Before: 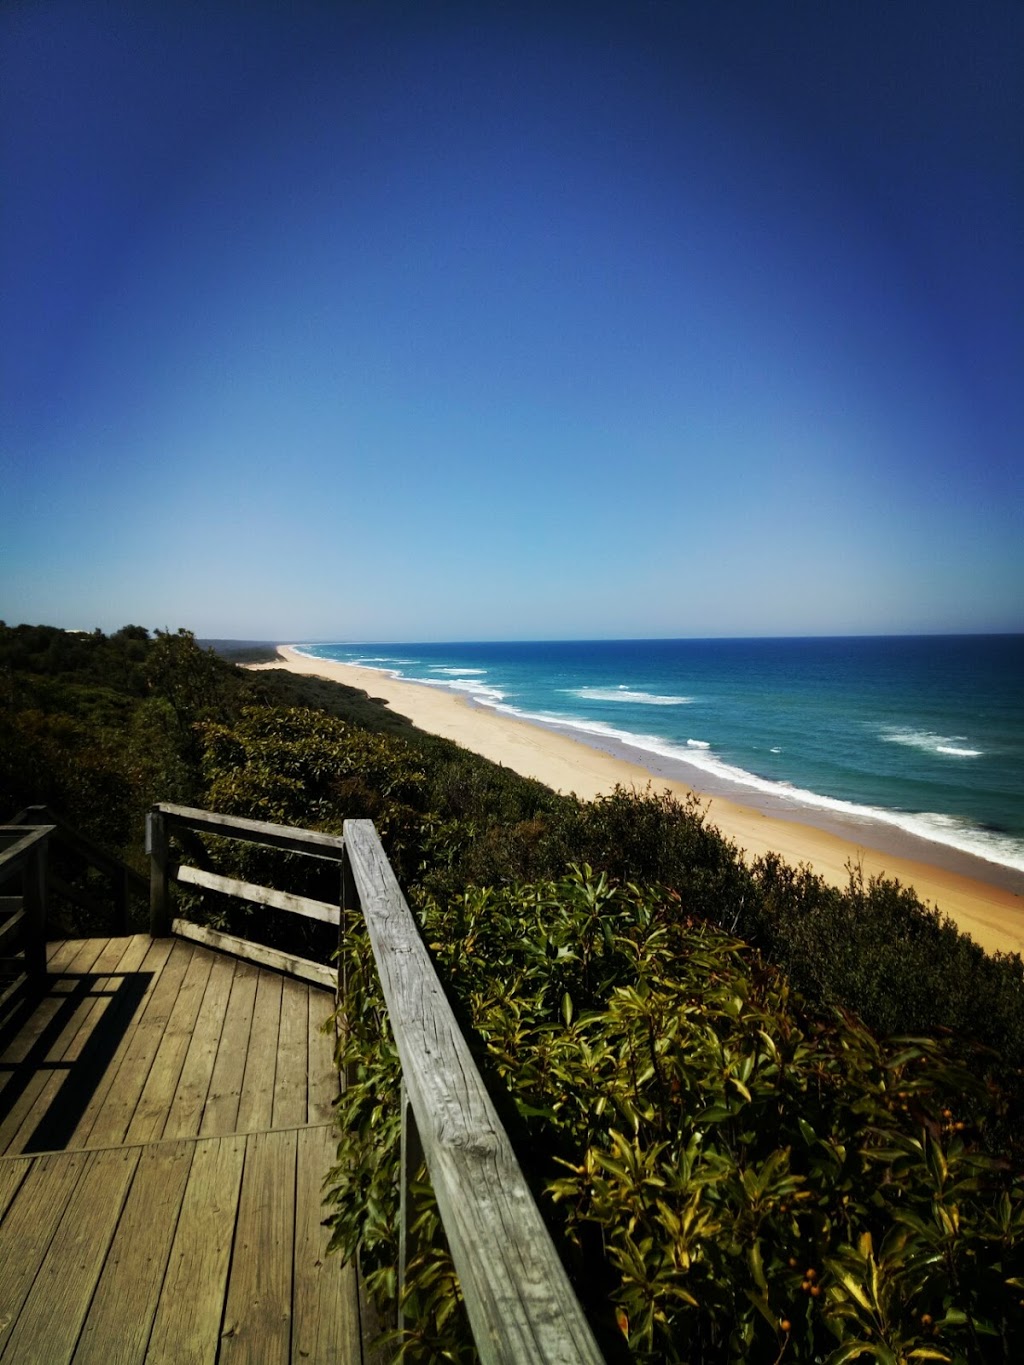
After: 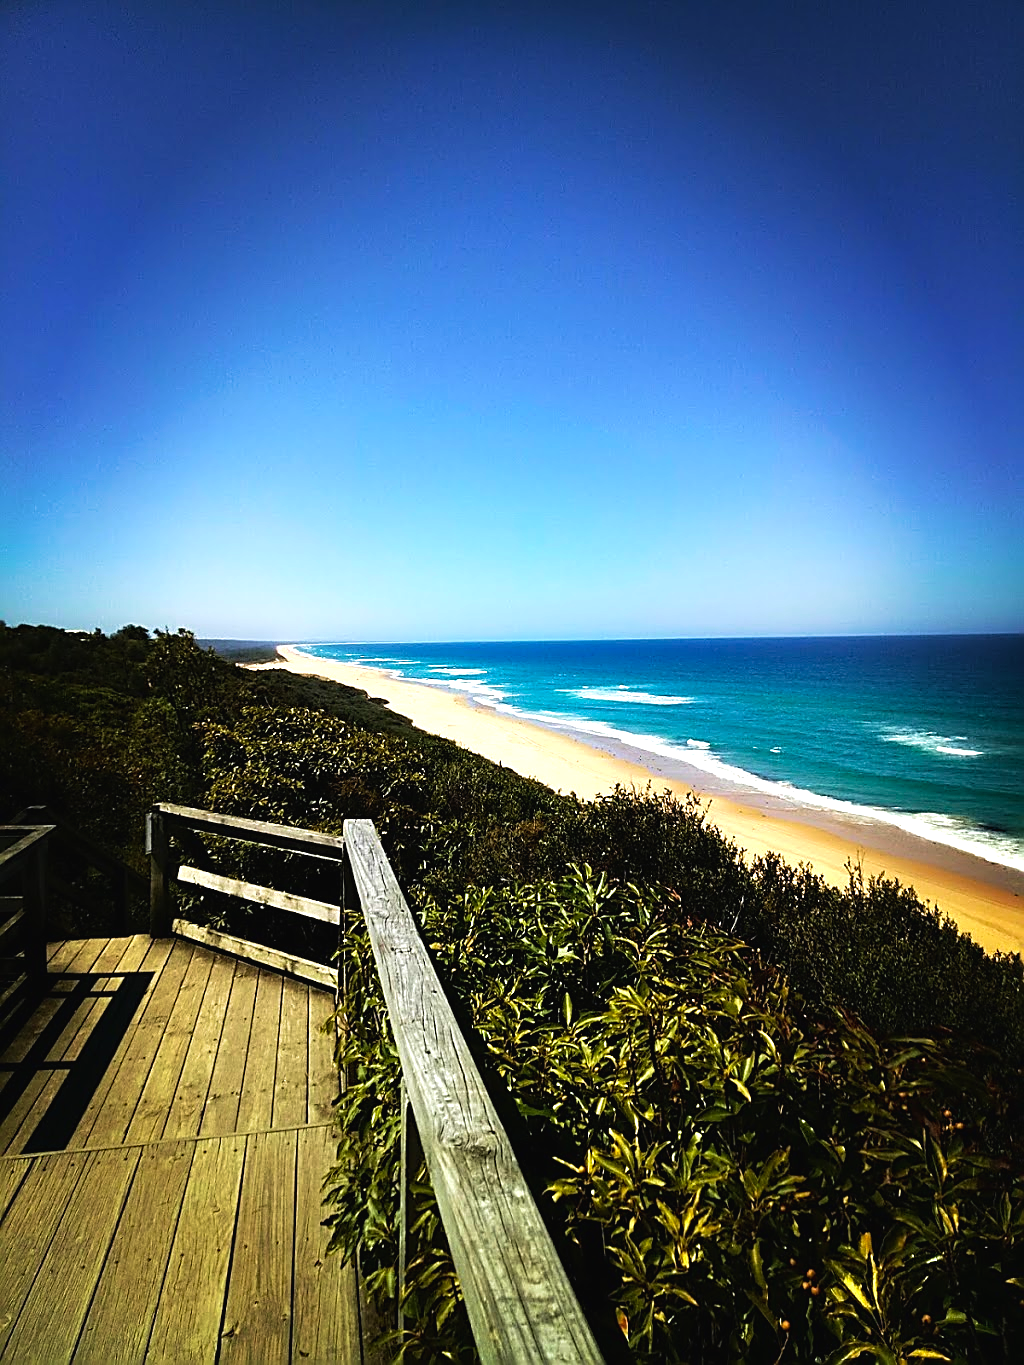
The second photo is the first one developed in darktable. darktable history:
velvia: strength 36.26%
color balance rgb: global offset › luminance 0.221%, perceptual saturation grading › global saturation 9.559%, global vibrance 20%
tone equalizer: -8 EV -0.768 EV, -7 EV -0.725 EV, -6 EV -0.631 EV, -5 EV -0.416 EV, -3 EV 0.369 EV, -2 EV 0.6 EV, -1 EV 0.695 EV, +0 EV 0.757 EV
sharpen: radius 1.639, amount 1.291
